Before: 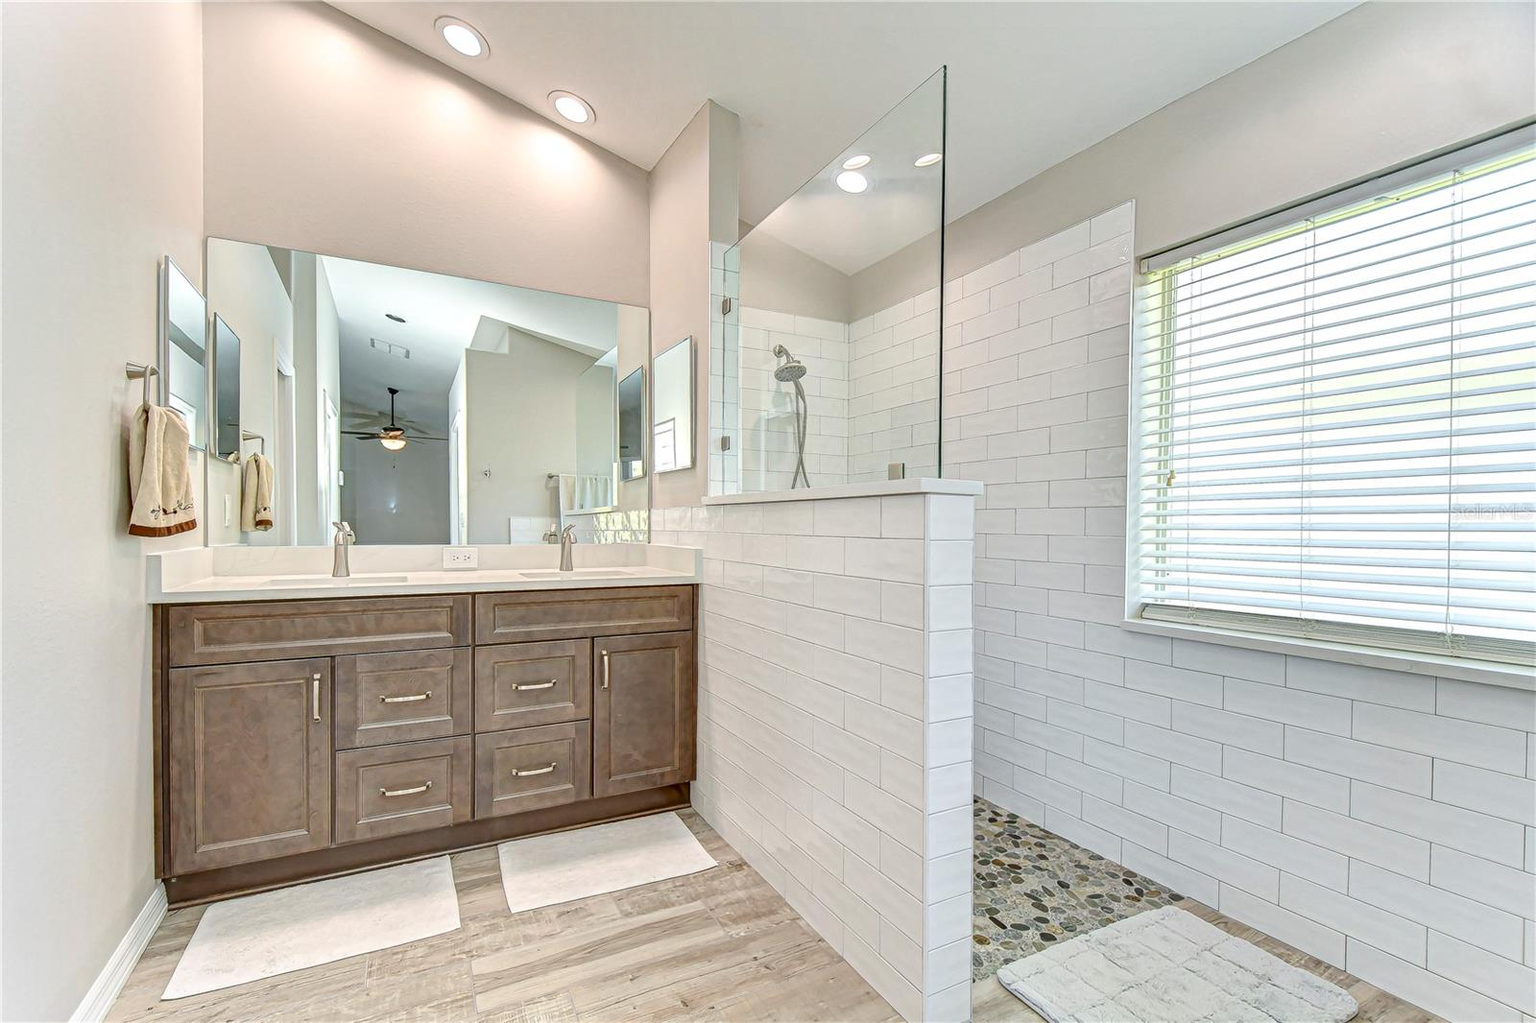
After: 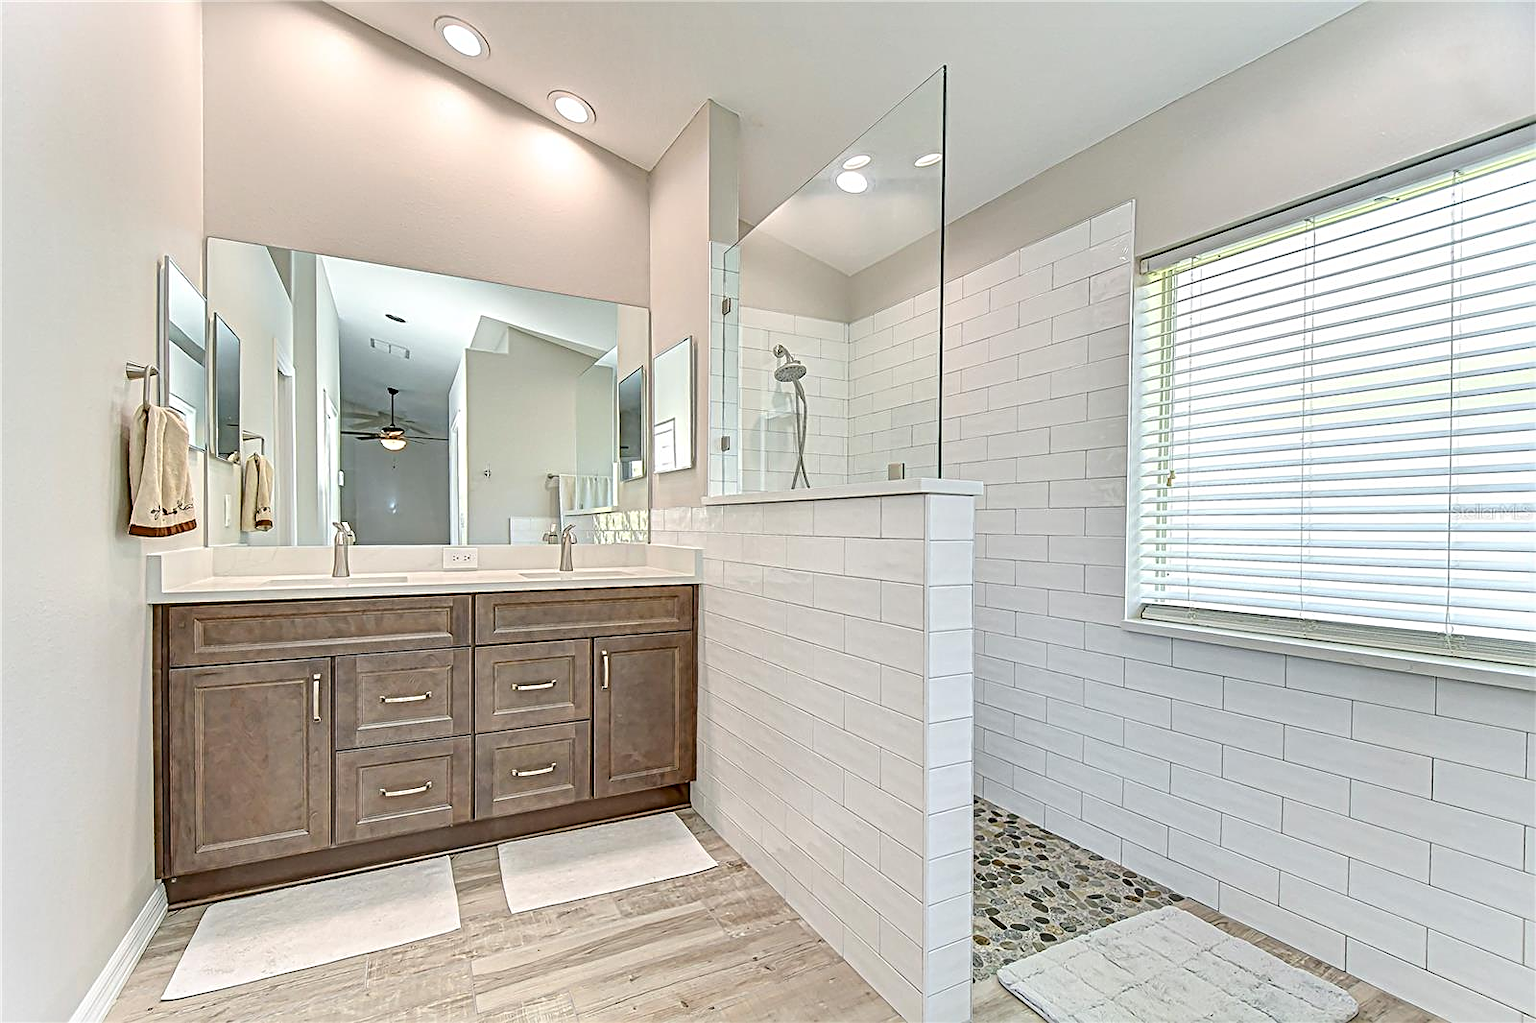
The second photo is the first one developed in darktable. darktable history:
sharpen: radius 2.546, amount 0.632
